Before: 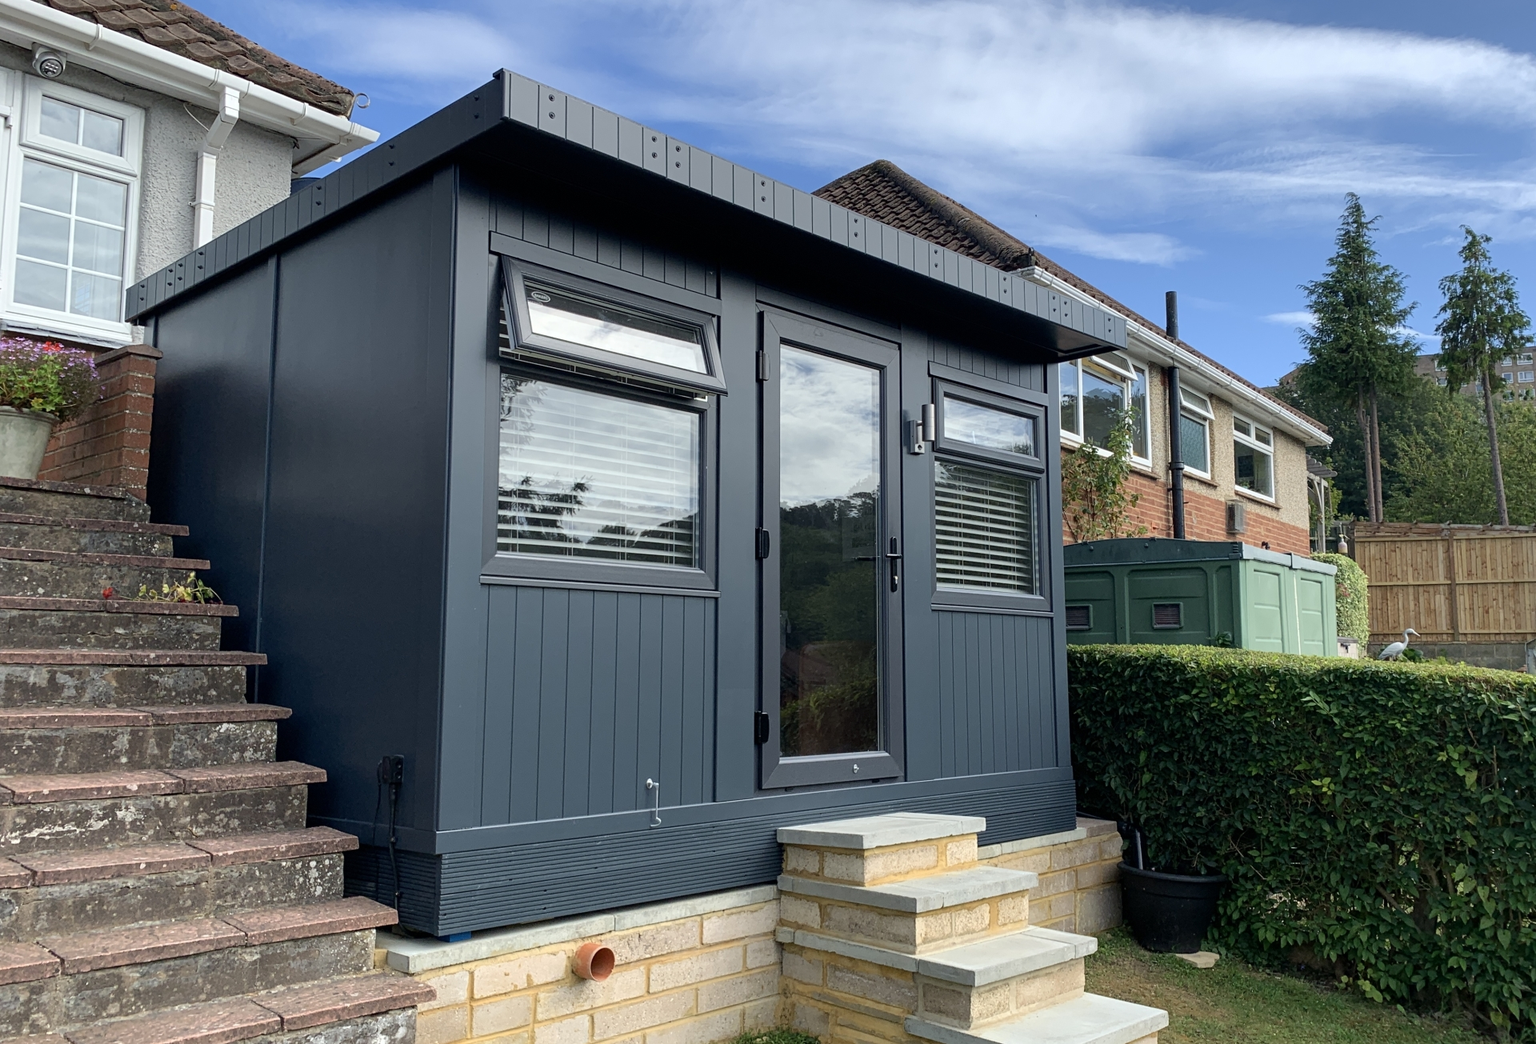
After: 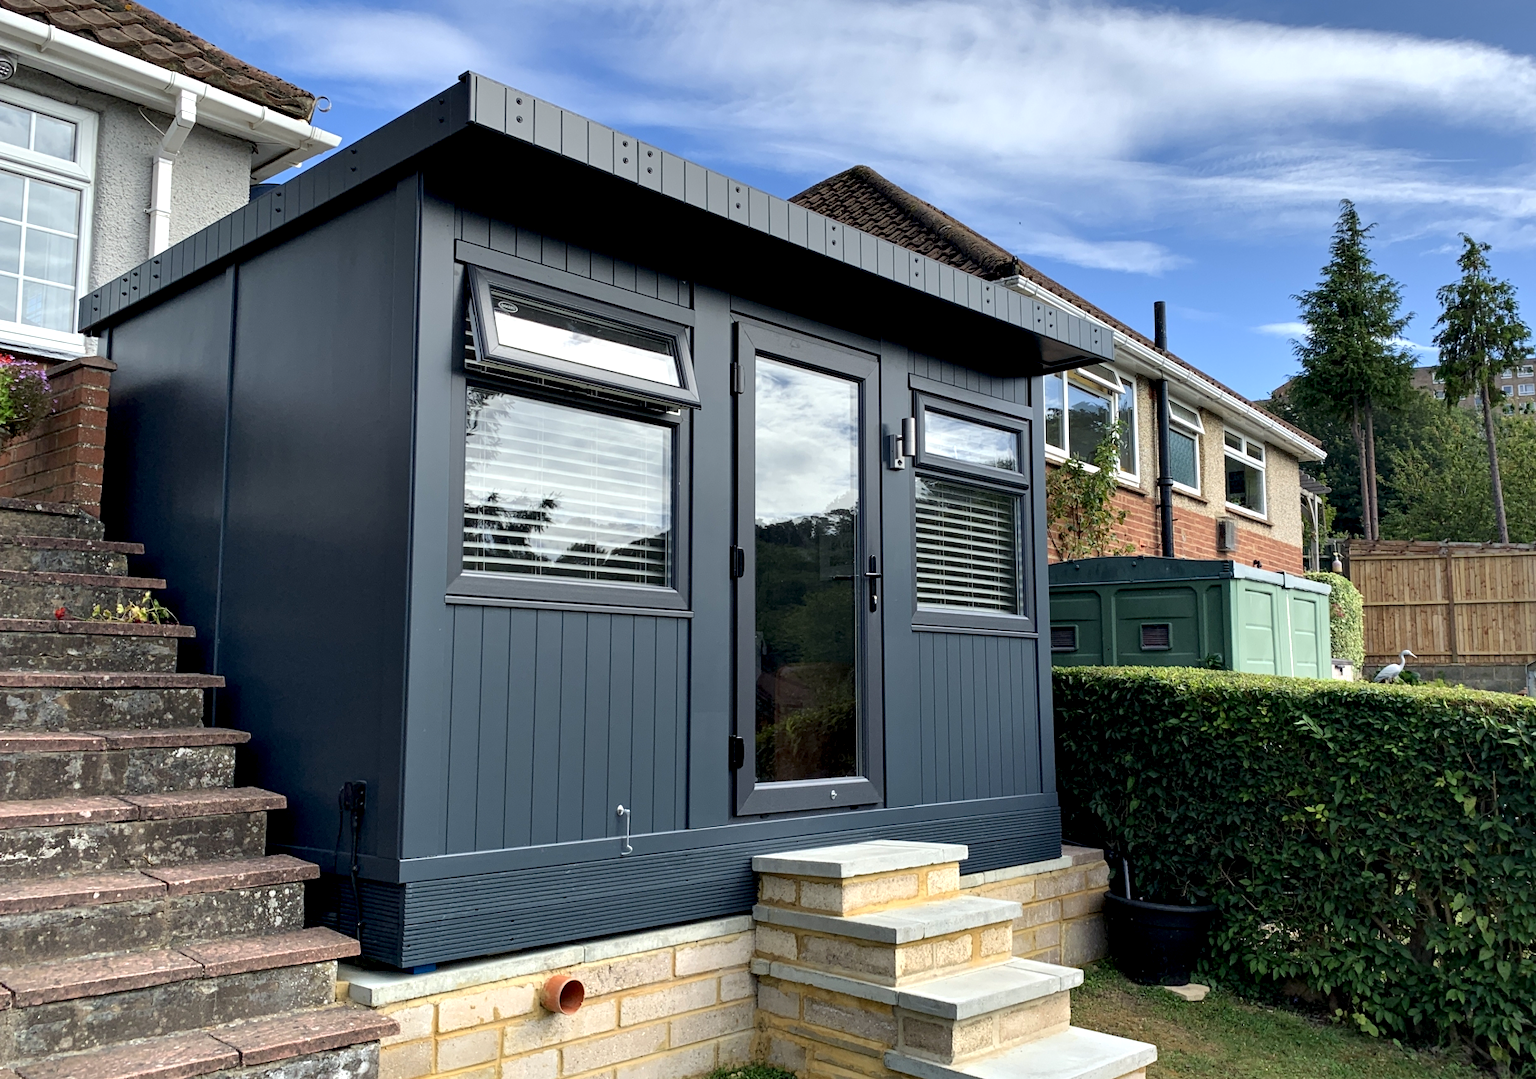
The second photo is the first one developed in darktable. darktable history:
contrast equalizer: octaves 7, y [[0.528, 0.548, 0.563, 0.562, 0.546, 0.526], [0.55 ×6], [0 ×6], [0 ×6], [0 ×6]]
crop and rotate: left 3.238%
tone equalizer: on, module defaults
